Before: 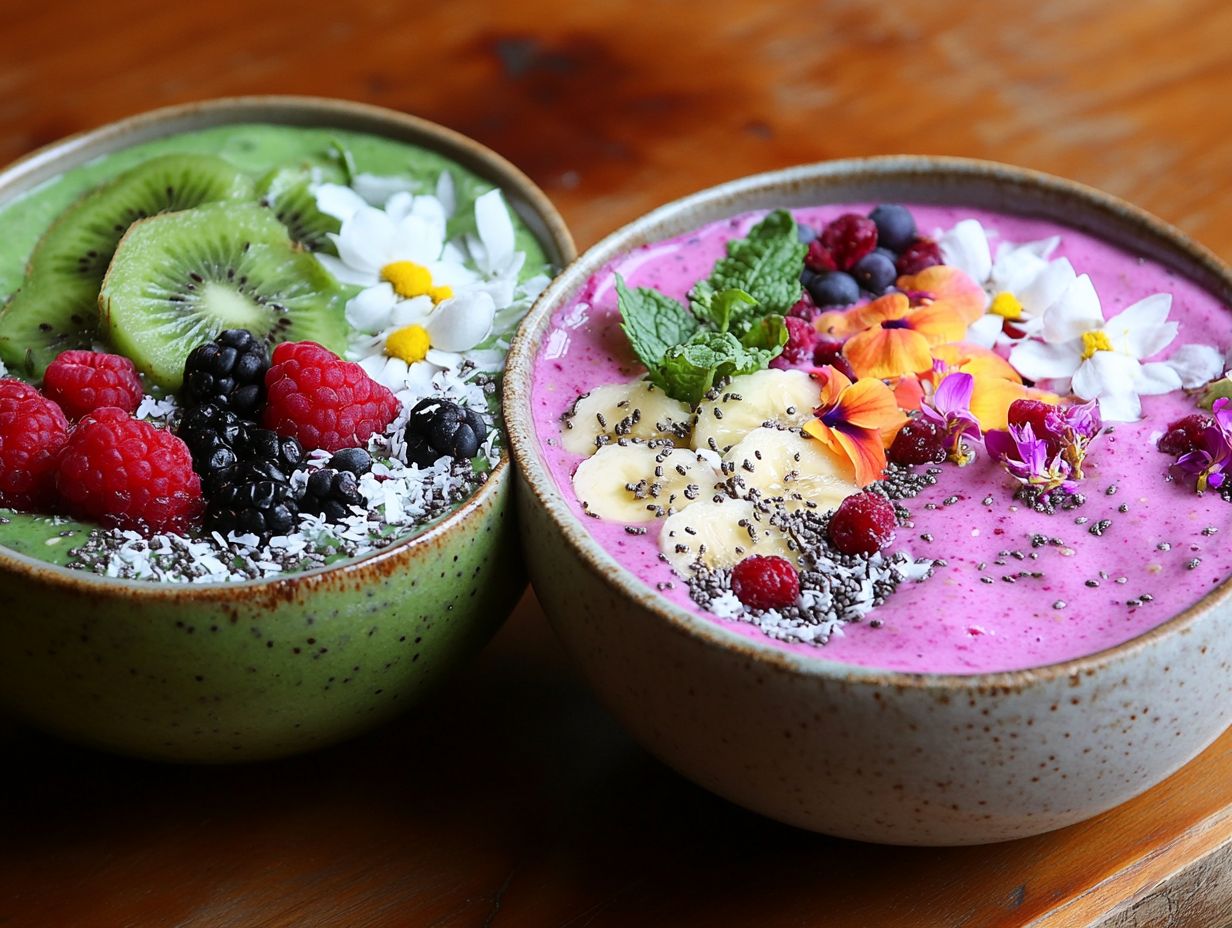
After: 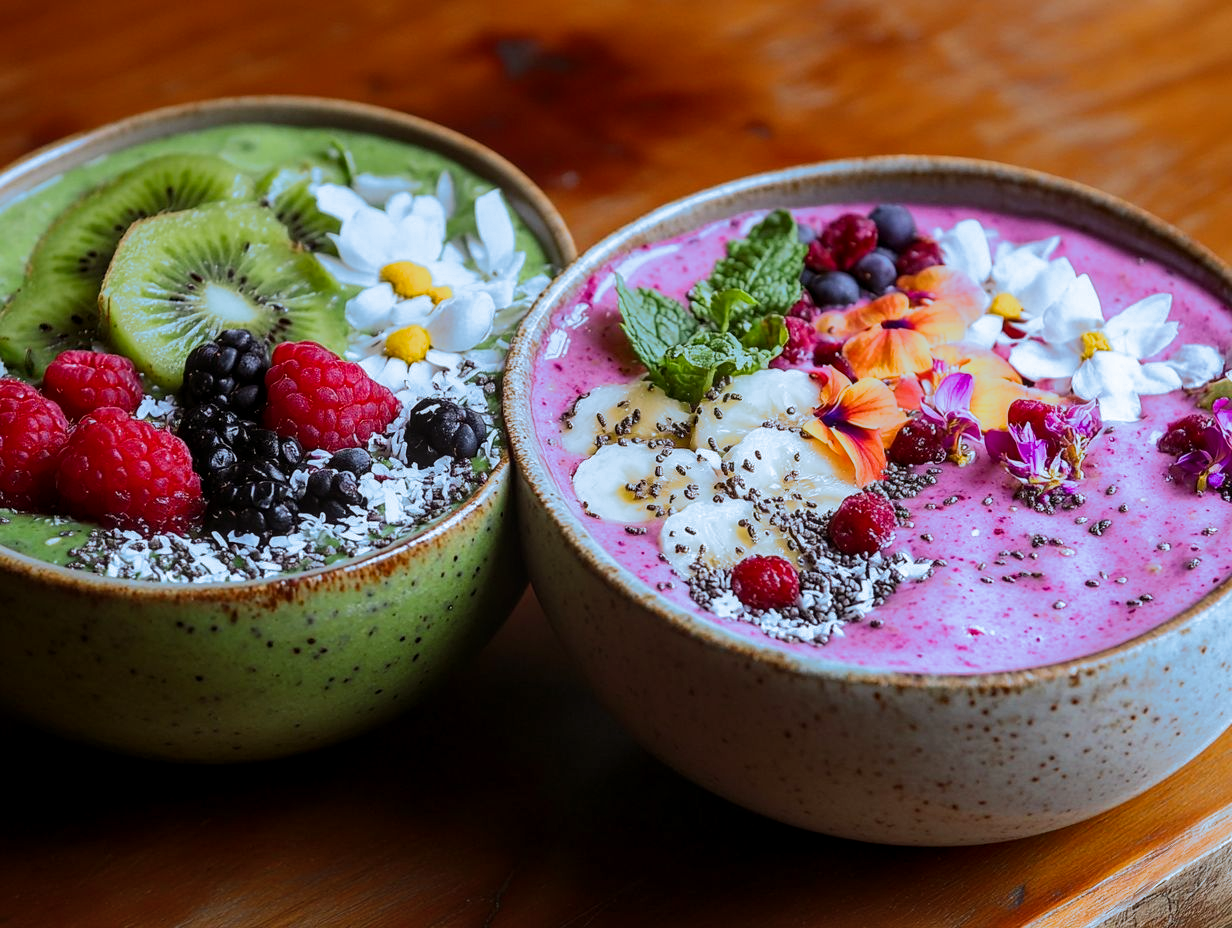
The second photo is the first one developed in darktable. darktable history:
color balance rgb: perceptual saturation grading › global saturation 10%, global vibrance 10%
split-toning: shadows › hue 351.18°, shadows › saturation 0.86, highlights › hue 218.82°, highlights › saturation 0.73, balance -19.167
graduated density: density 0.38 EV, hardness 21%, rotation -6.11°, saturation 32%
local contrast: on, module defaults
